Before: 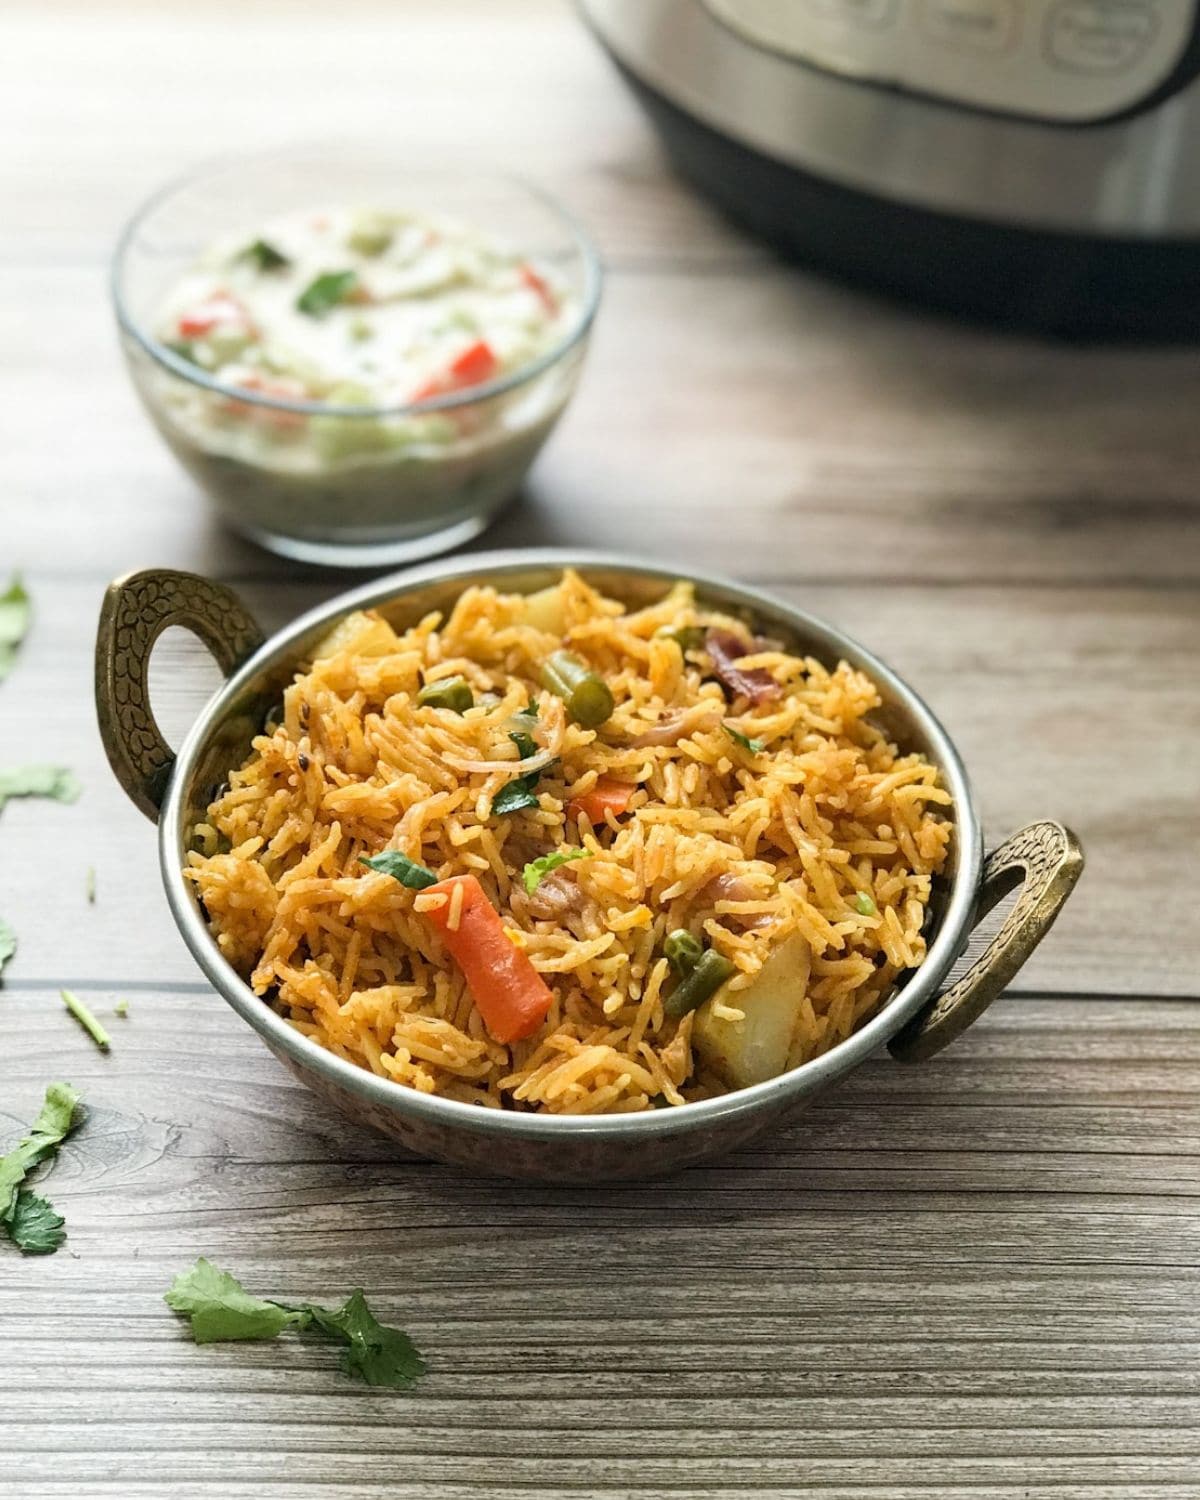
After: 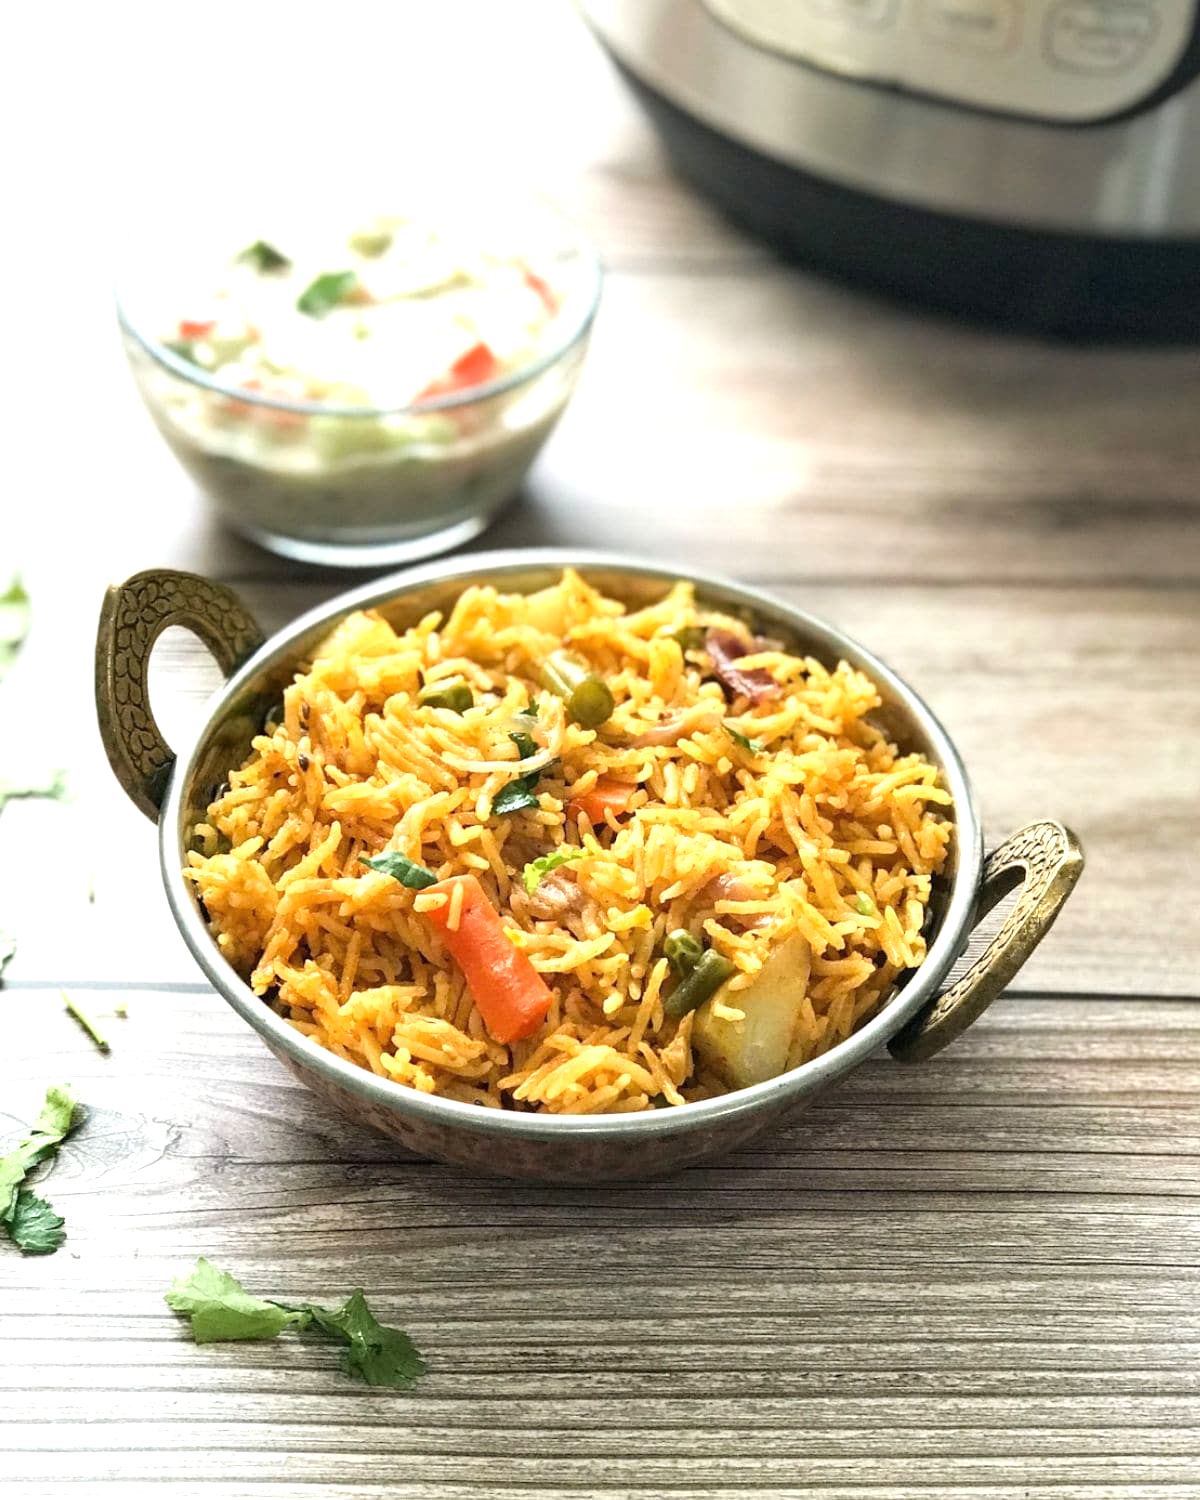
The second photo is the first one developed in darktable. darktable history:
exposure: exposure 0.722 EV, compensate highlight preservation false
tone equalizer: on, module defaults
